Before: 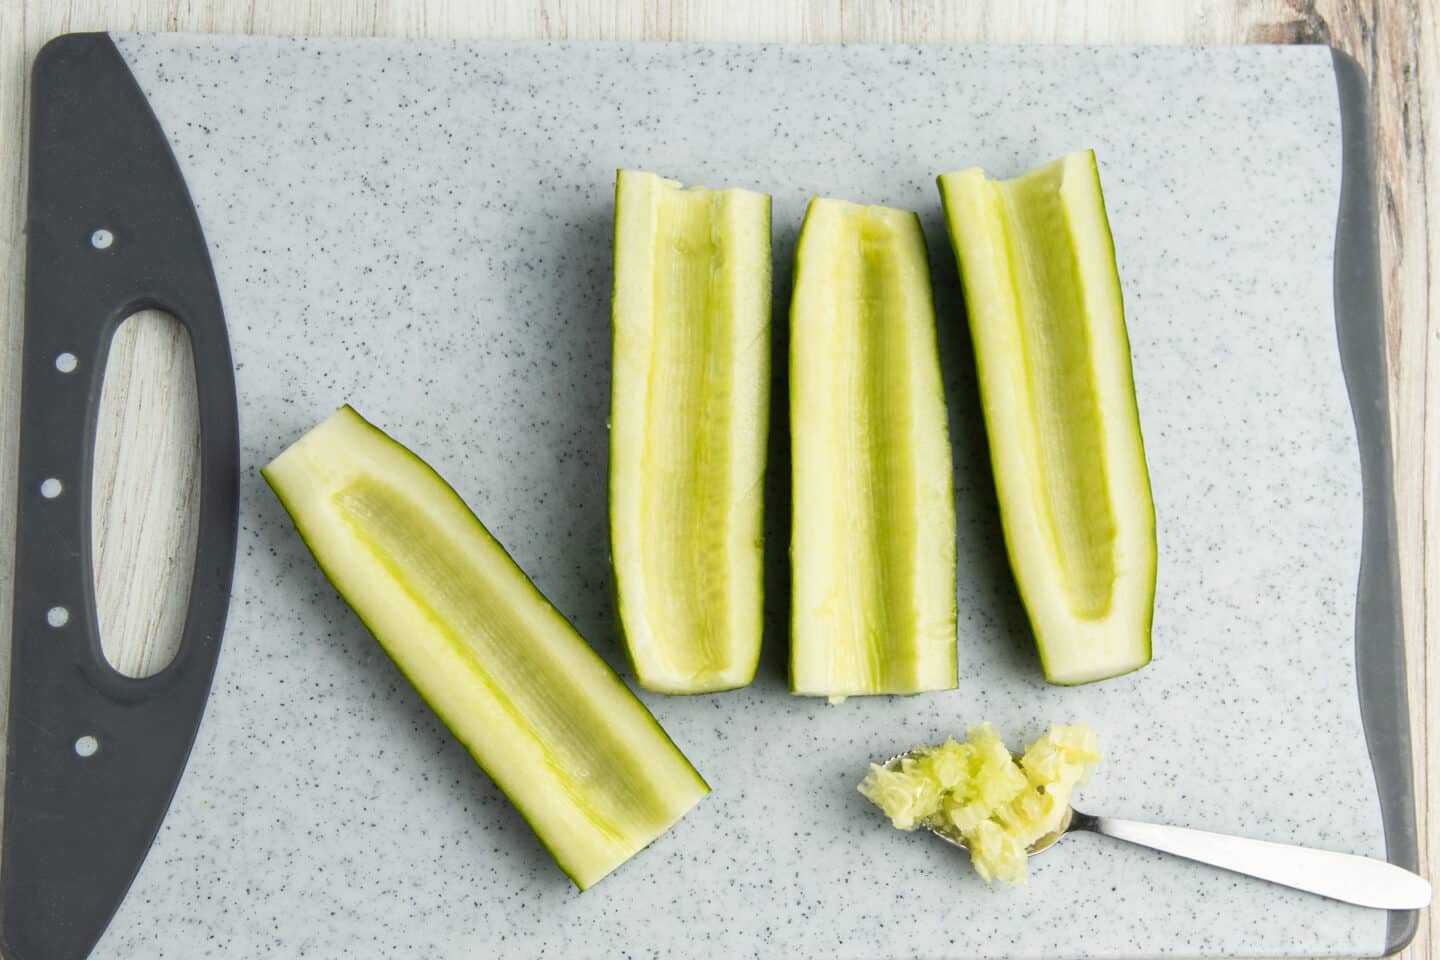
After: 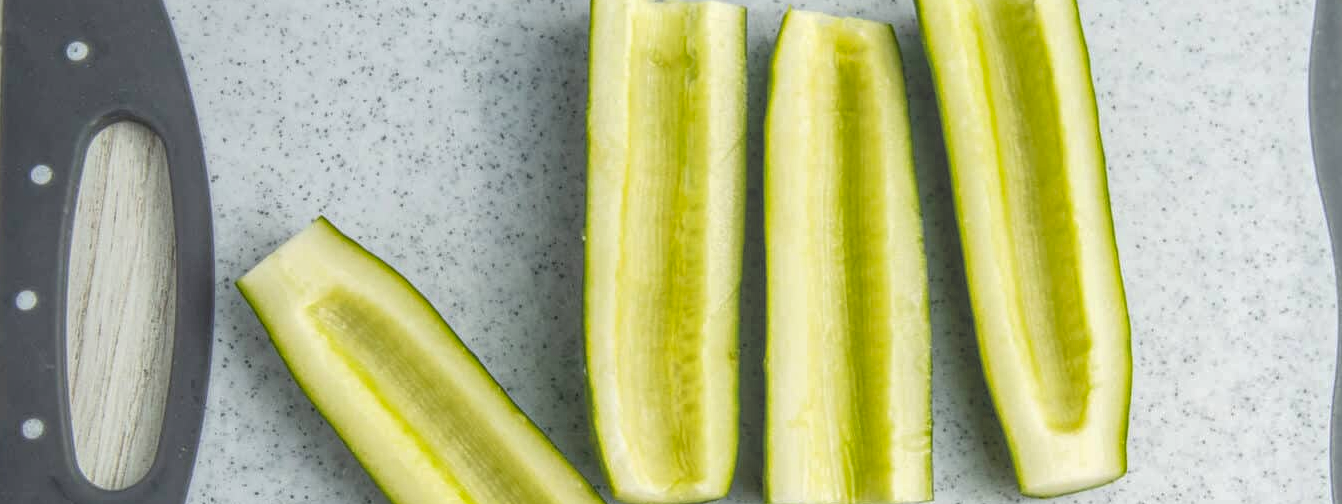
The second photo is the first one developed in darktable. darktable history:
local contrast: highlights 67%, shadows 32%, detail 167%, midtone range 0.2
contrast brightness saturation: saturation 0.098
crop: left 1.752%, top 19.634%, right 5.032%, bottom 27.861%
